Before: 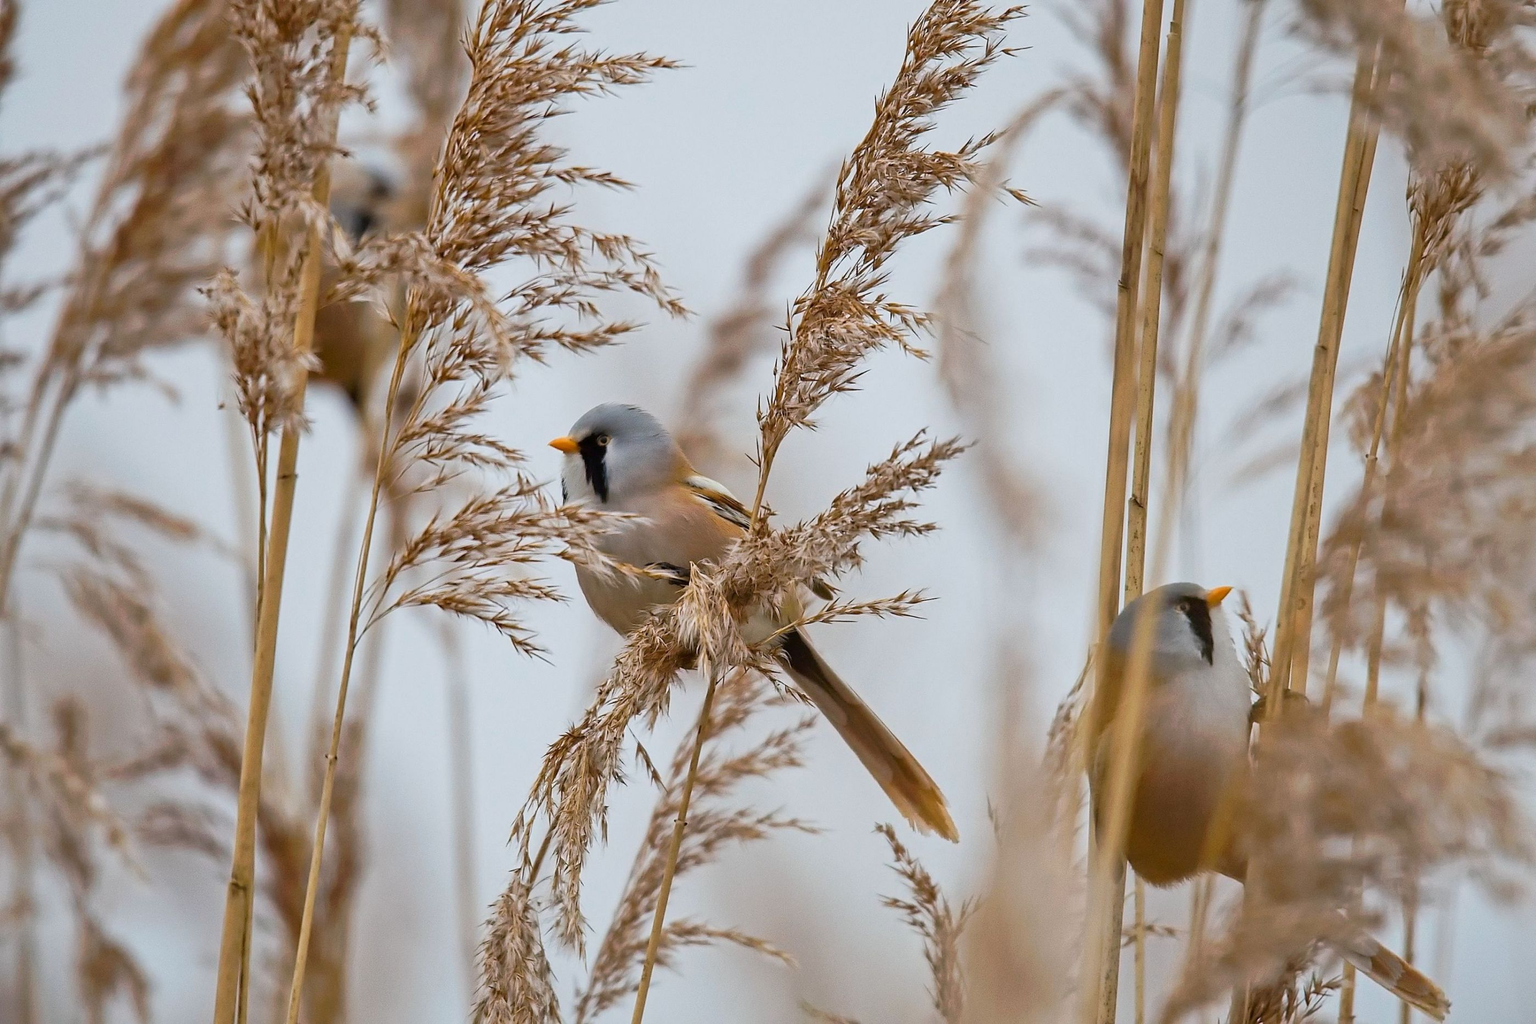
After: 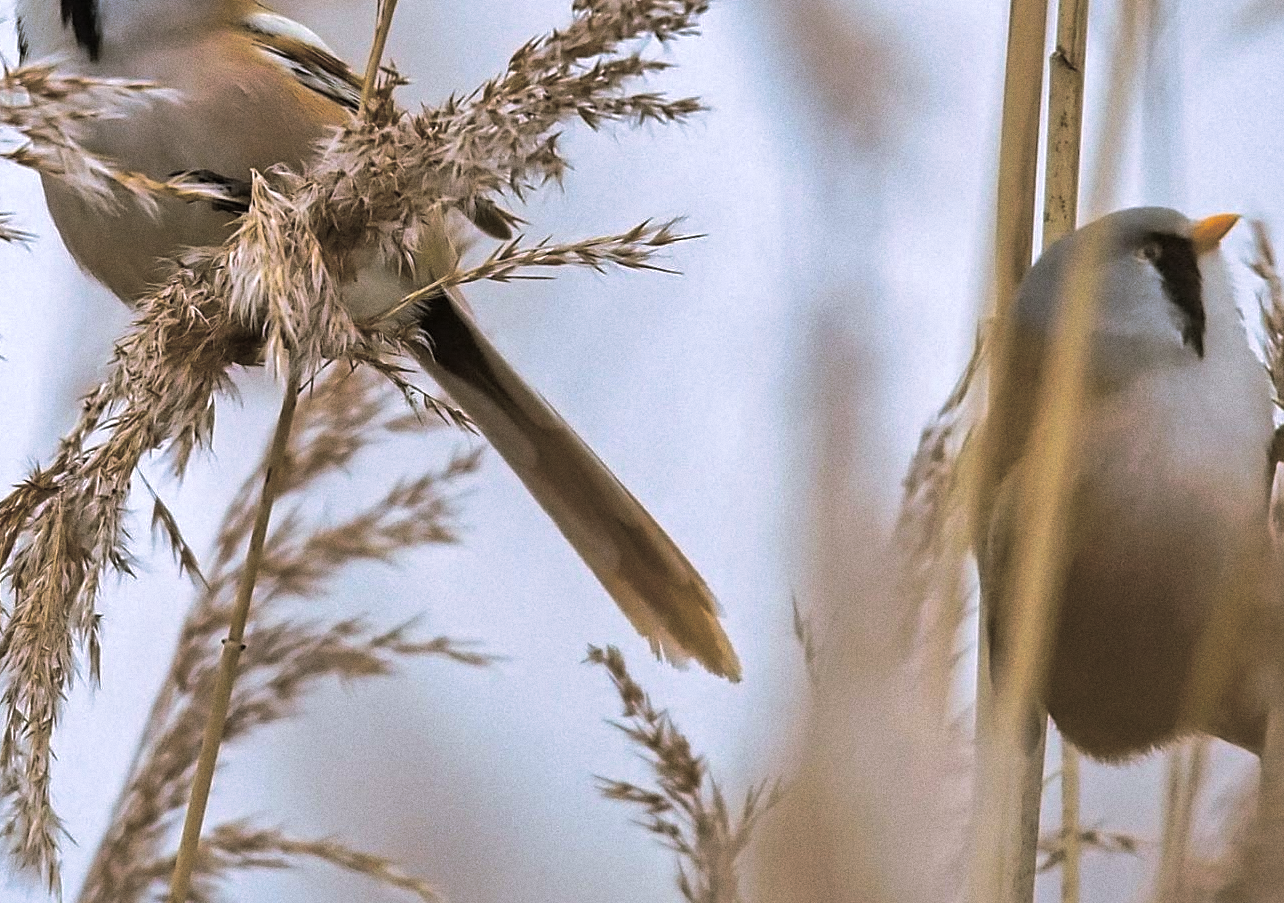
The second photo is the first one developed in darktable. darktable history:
shadows and highlights: on, module defaults
crop: left 35.976%, top 45.819%, right 18.162%, bottom 5.807%
grain: coarseness 0.09 ISO
color balance rgb: shadows lift › luminance -20%, power › hue 72.24°, highlights gain › luminance 15%, global offset › hue 171.6°, perceptual saturation grading › global saturation 14.09%, perceptual saturation grading › highlights -25%, perceptual saturation grading › shadows 25%, global vibrance 25%, contrast 10%
split-toning: shadows › hue 46.8°, shadows › saturation 0.17, highlights › hue 316.8°, highlights › saturation 0.27, balance -51.82
white balance: red 0.984, blue 1.059
